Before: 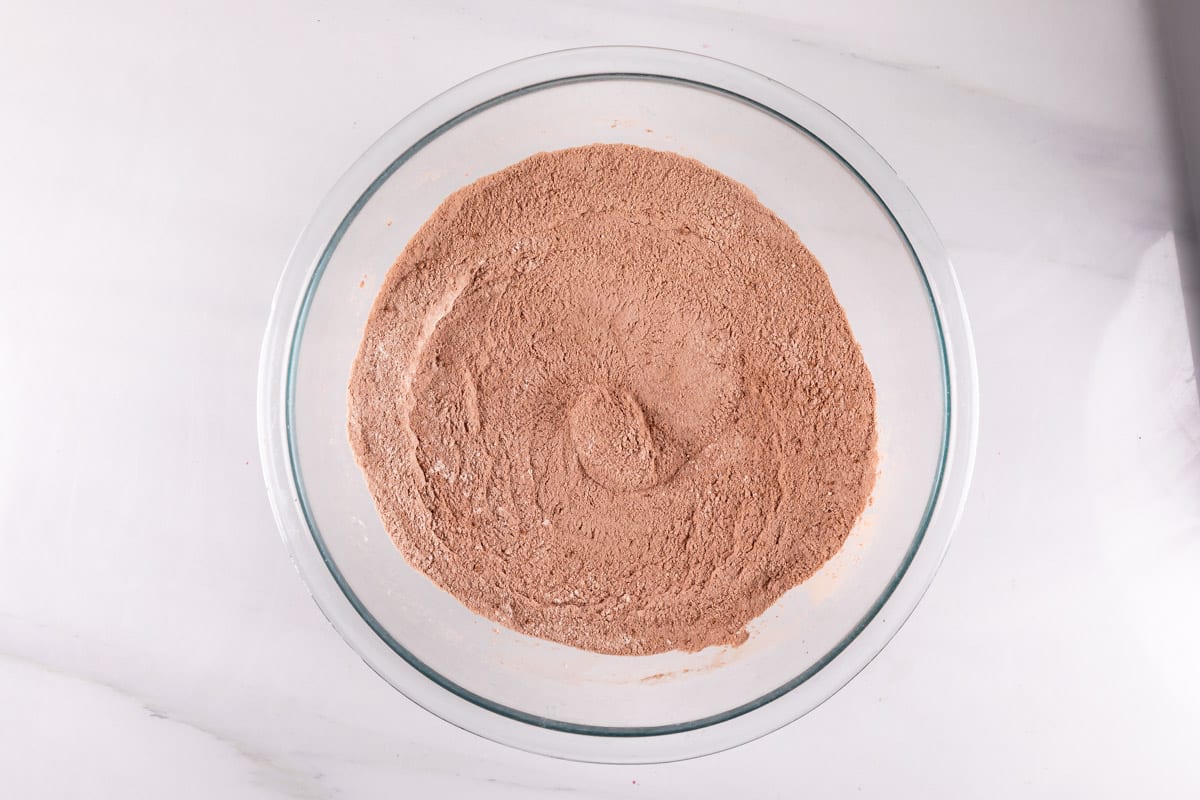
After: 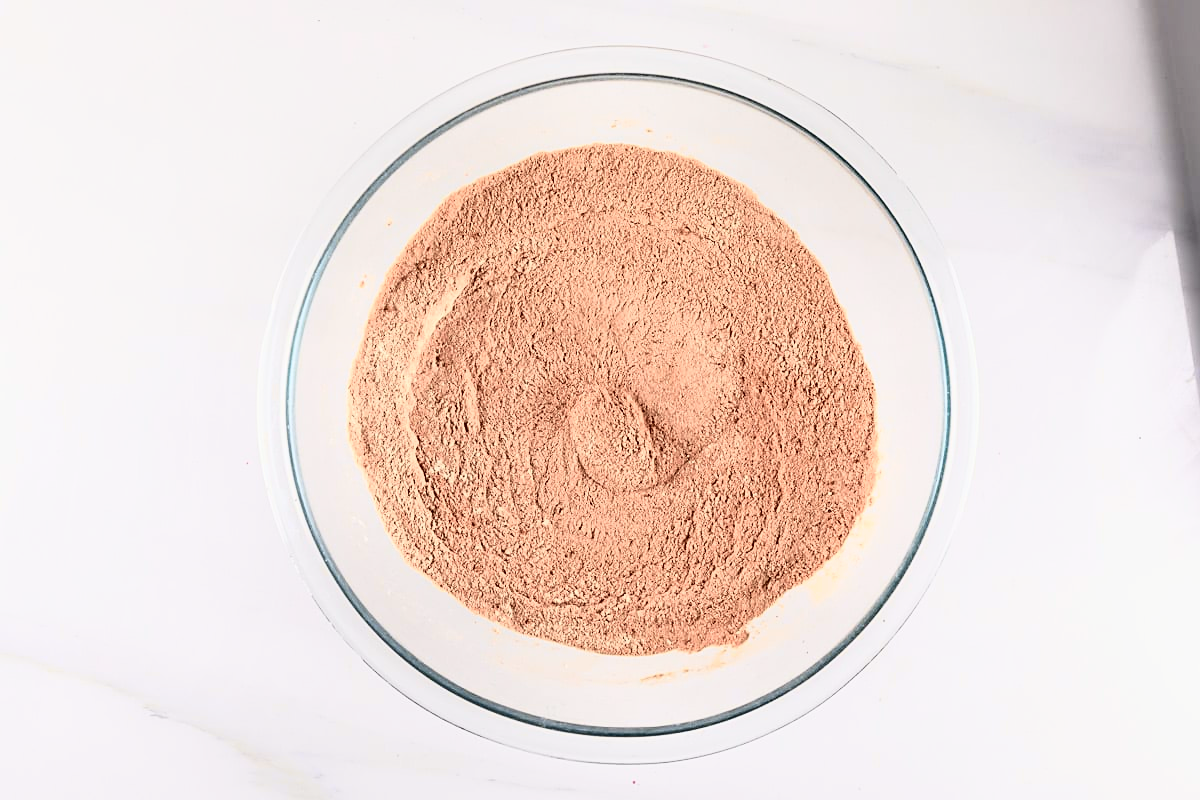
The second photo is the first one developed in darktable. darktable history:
tone curve: curves: ch0 [(0, 0.023) (0.087, 0.065) (0.184, 0.168) (0.45, 0.54) (0.57, 0.683) (0.706, 0.841) (0.877, 0.948) (1, 0.984)]; ch1 [(0, 0) (0.388, 0.369) (0.447, 0.447) (0.505, 0.5) (0.534, 0.528) (0.57, 0.571) (0.592, 0.602) (0.644, 0.663) (1, 1)]; ch2 [(0, 0) (0.314, 0.223) (0.427, 0.405) (0.492, 0.496) (0.524, 0.547) (0.534, 0.57) (0.583, 0.605) (0.673, 0.667) (1, 1)], color space Lab, independent channels, preserve colors none
sharpen: on, module defaults
